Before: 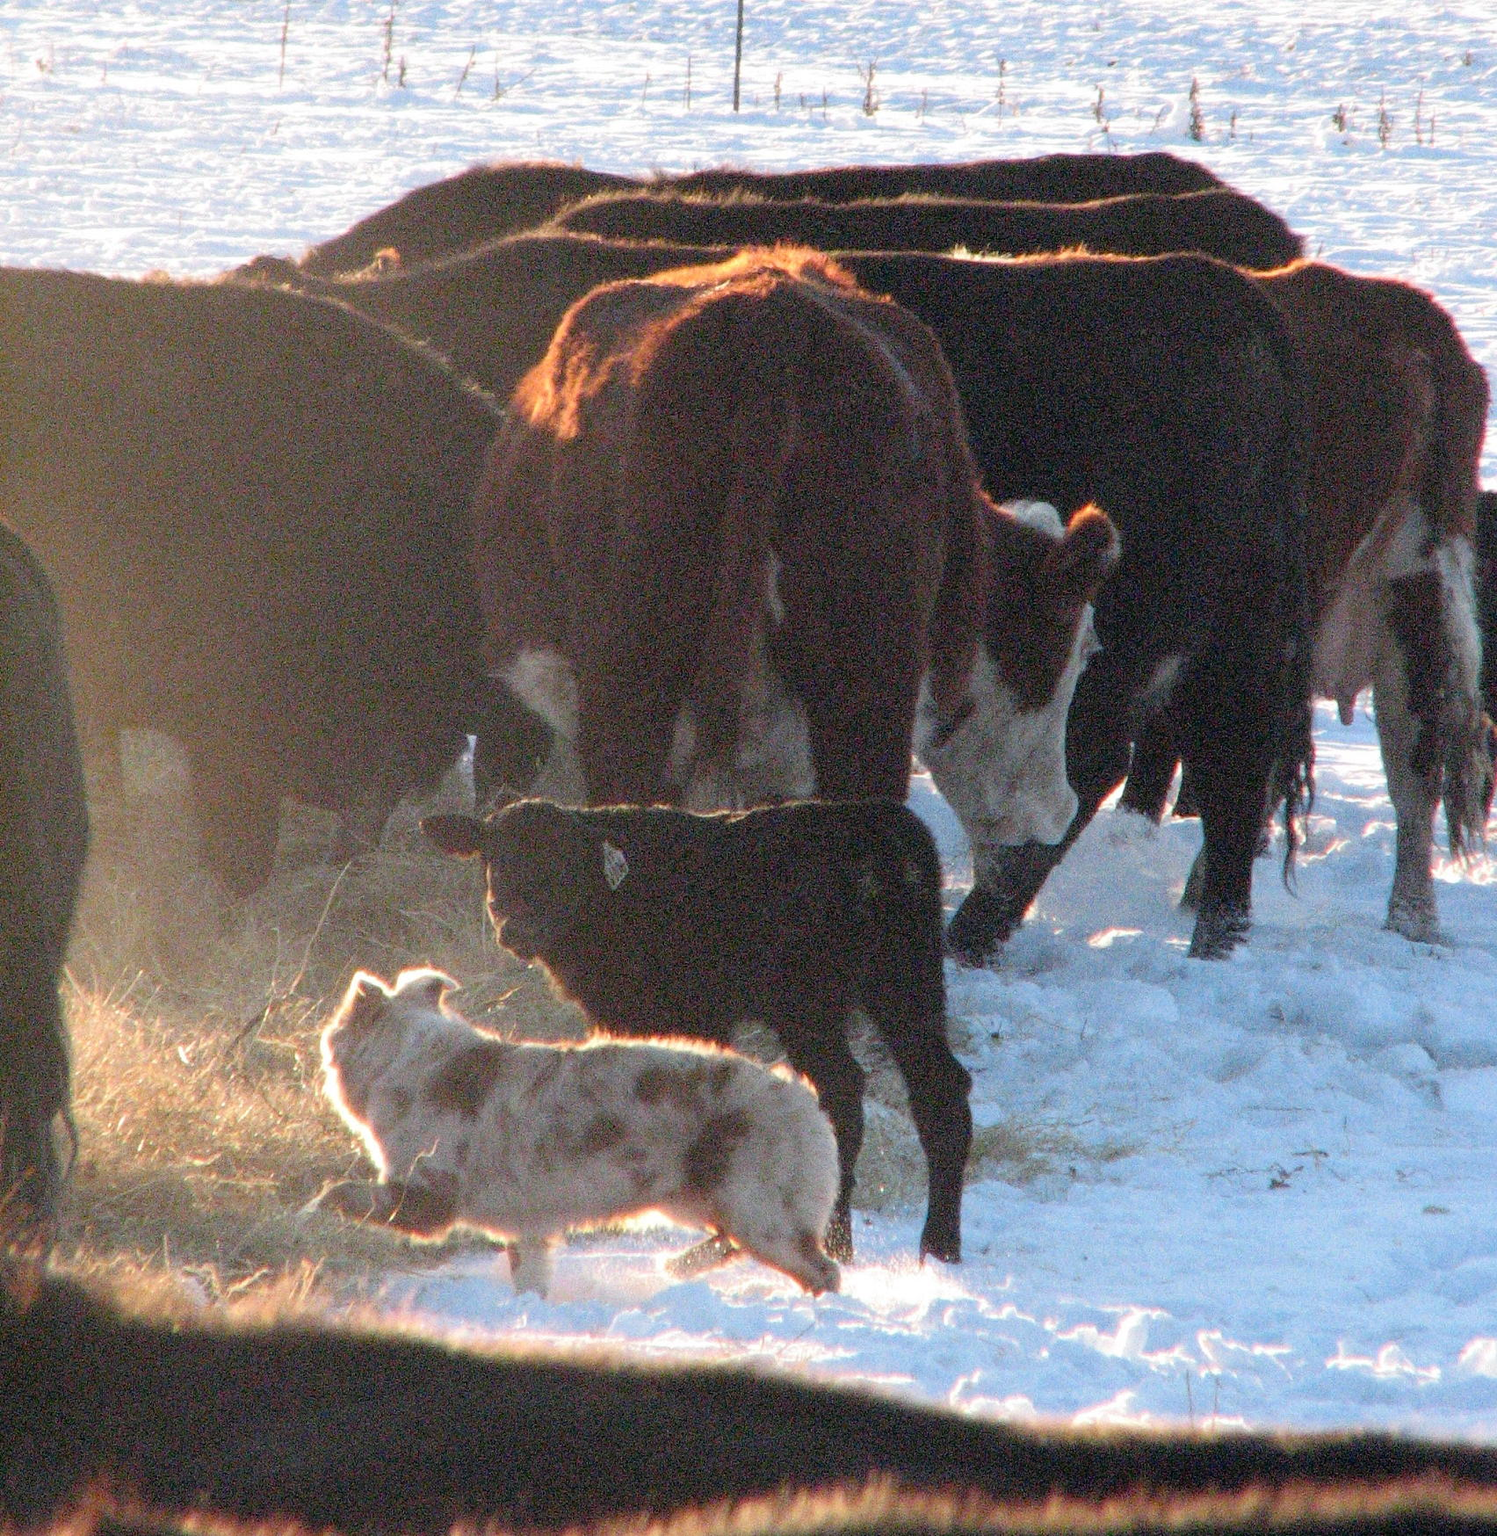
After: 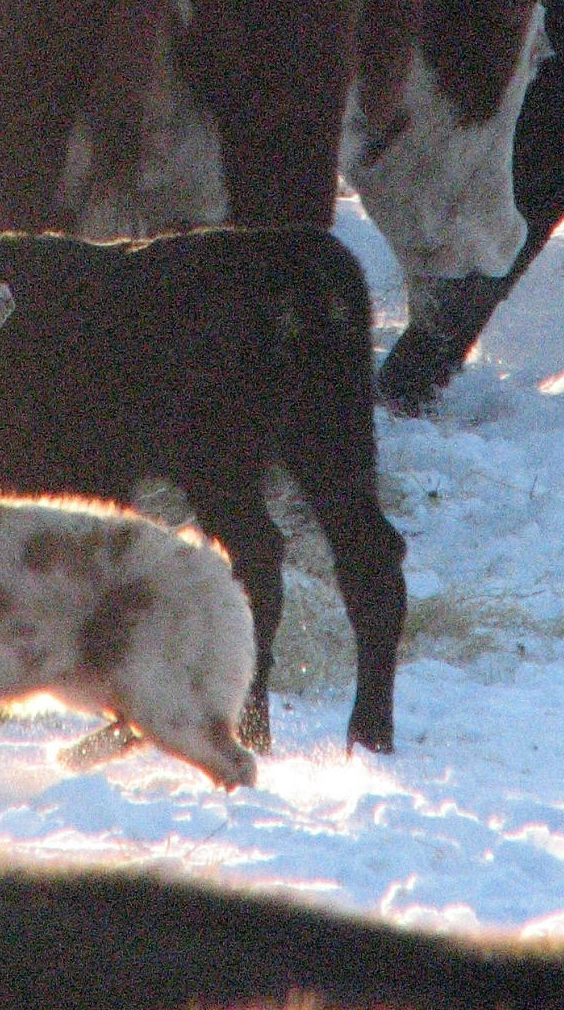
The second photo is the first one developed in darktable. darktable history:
crop: left 41.132%, top 39.178%, right 25.755%, bottom 3.026%
